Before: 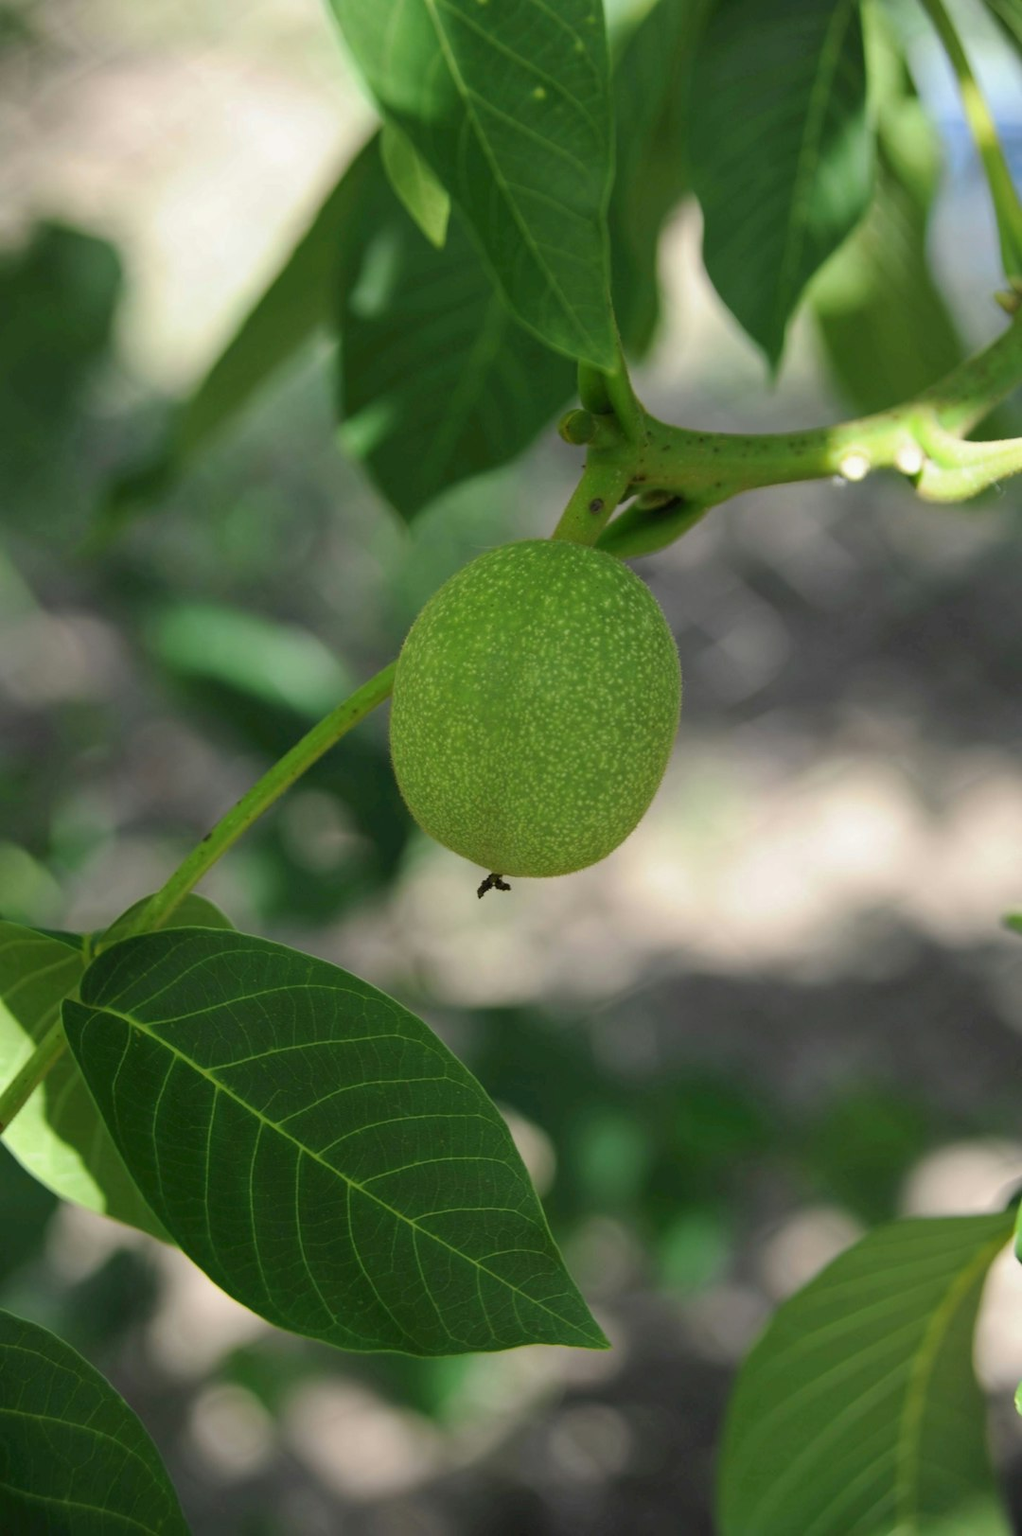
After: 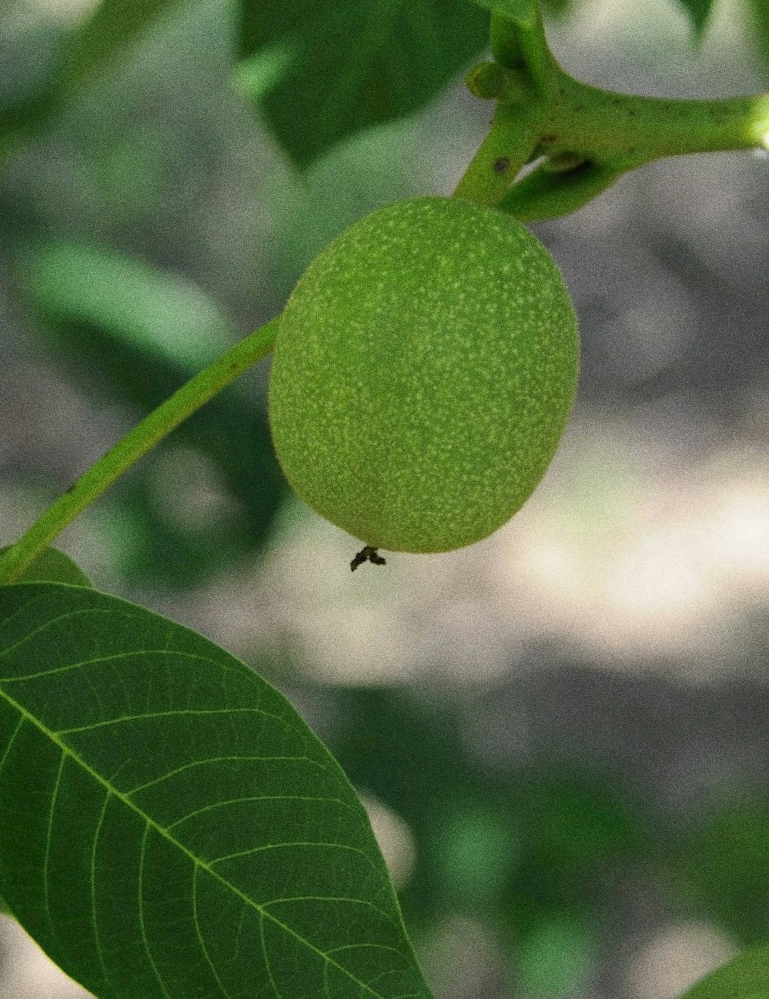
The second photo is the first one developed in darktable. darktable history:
rotate and perspective: rotation 0.192°, lens shift (horizontal) -0.015, crop left 0.005, crop right 0.996, crop top 0.006, crop bottom 0.99
crop and rotate: angle -3.37°, left 9.79%, top 20.73%, right 12.42%, bottom 11.82%
grain: coarseness 0.09 ISO, strength 40%
